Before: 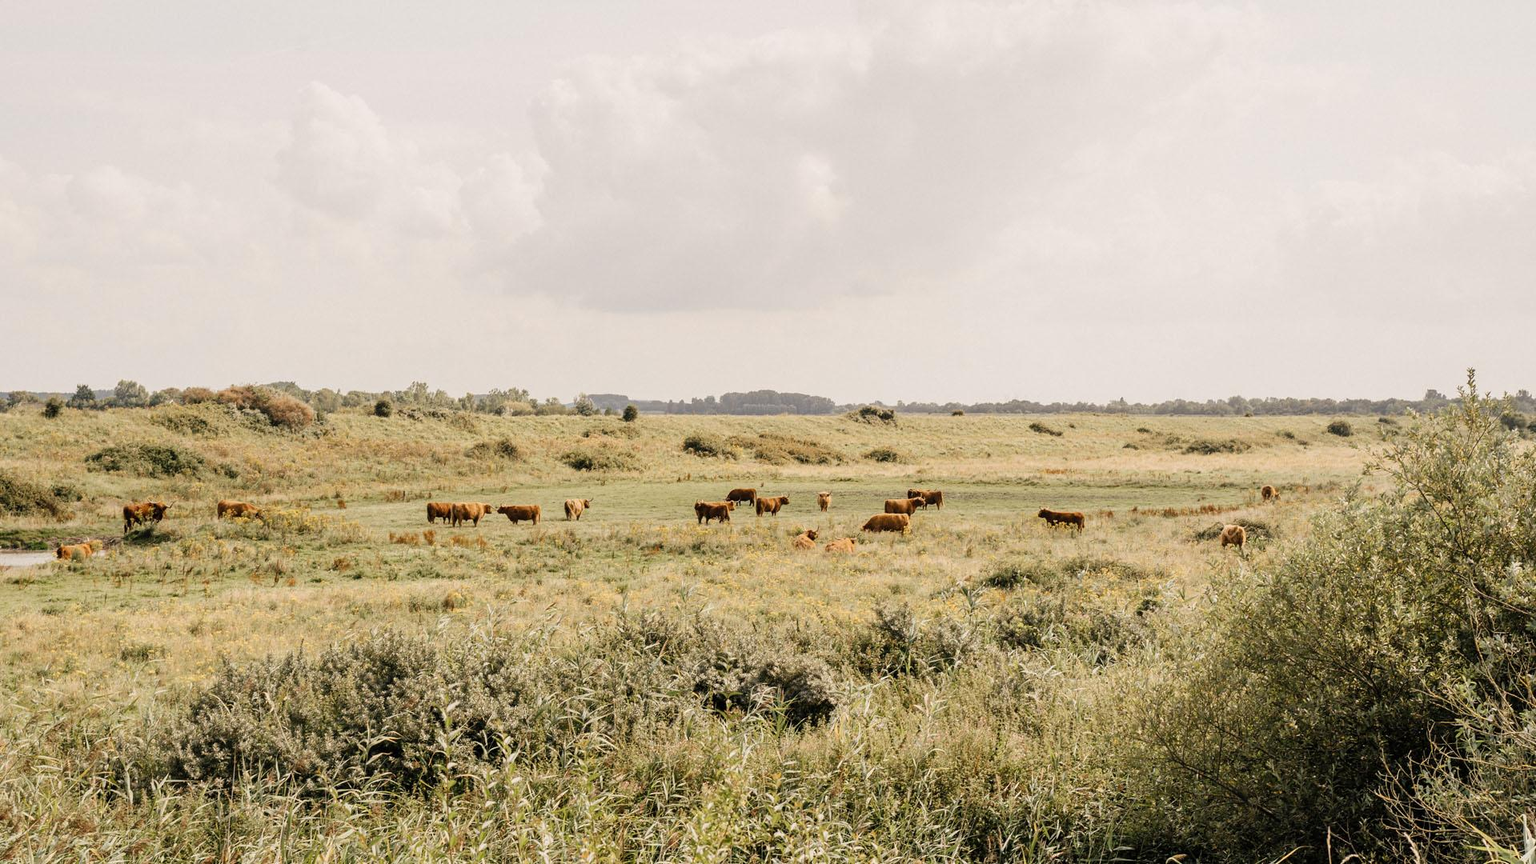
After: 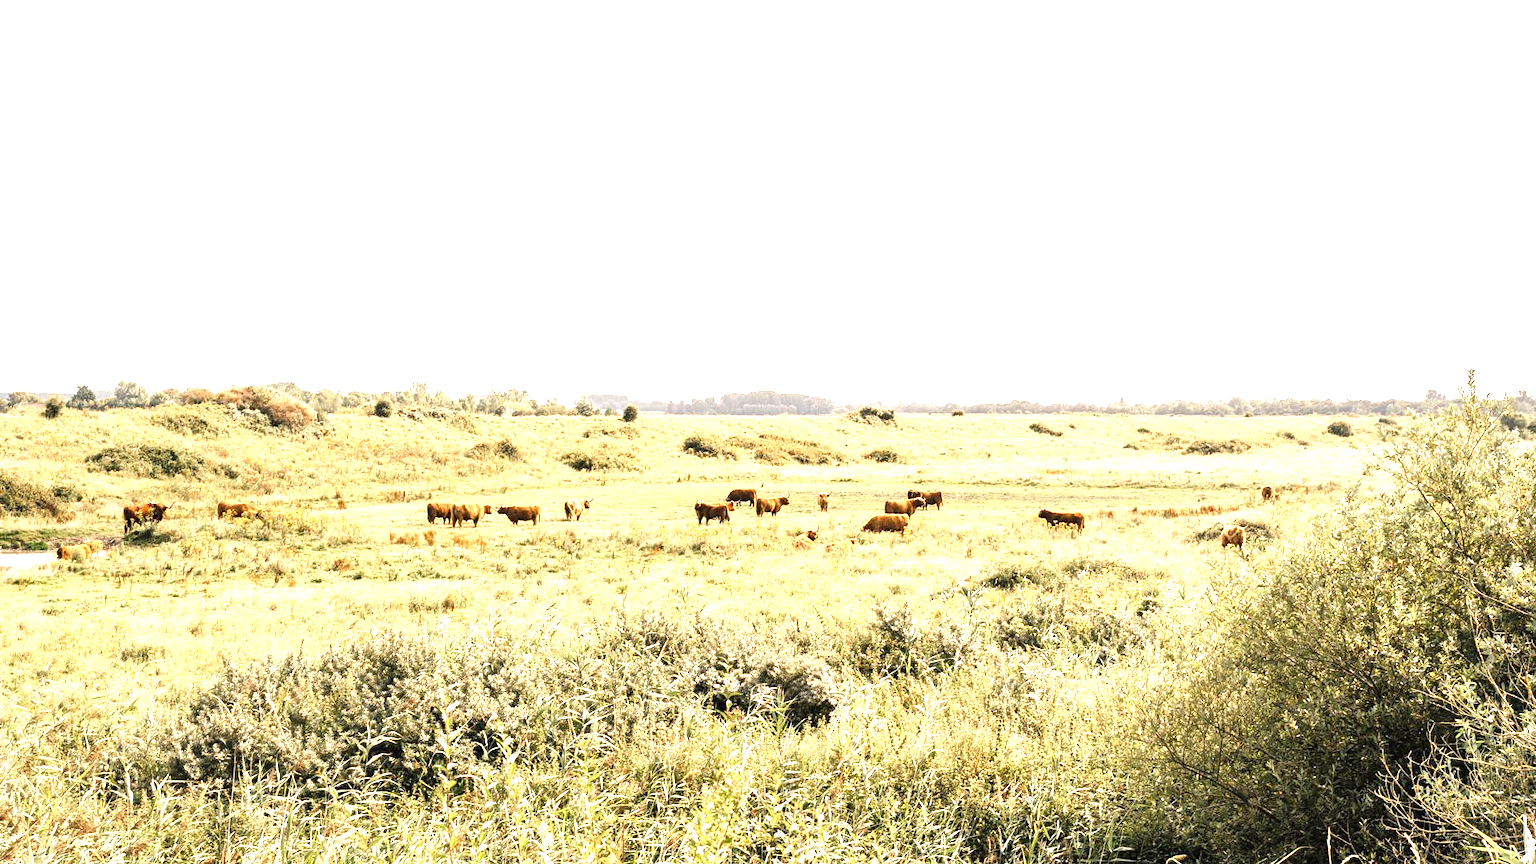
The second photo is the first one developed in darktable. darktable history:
exposure: black level correction 0, exposure 1.45 EV, compensate exposure bias true, compensate highlight preservation false
color balance: mode lift, gamma, gain (sRGB)
